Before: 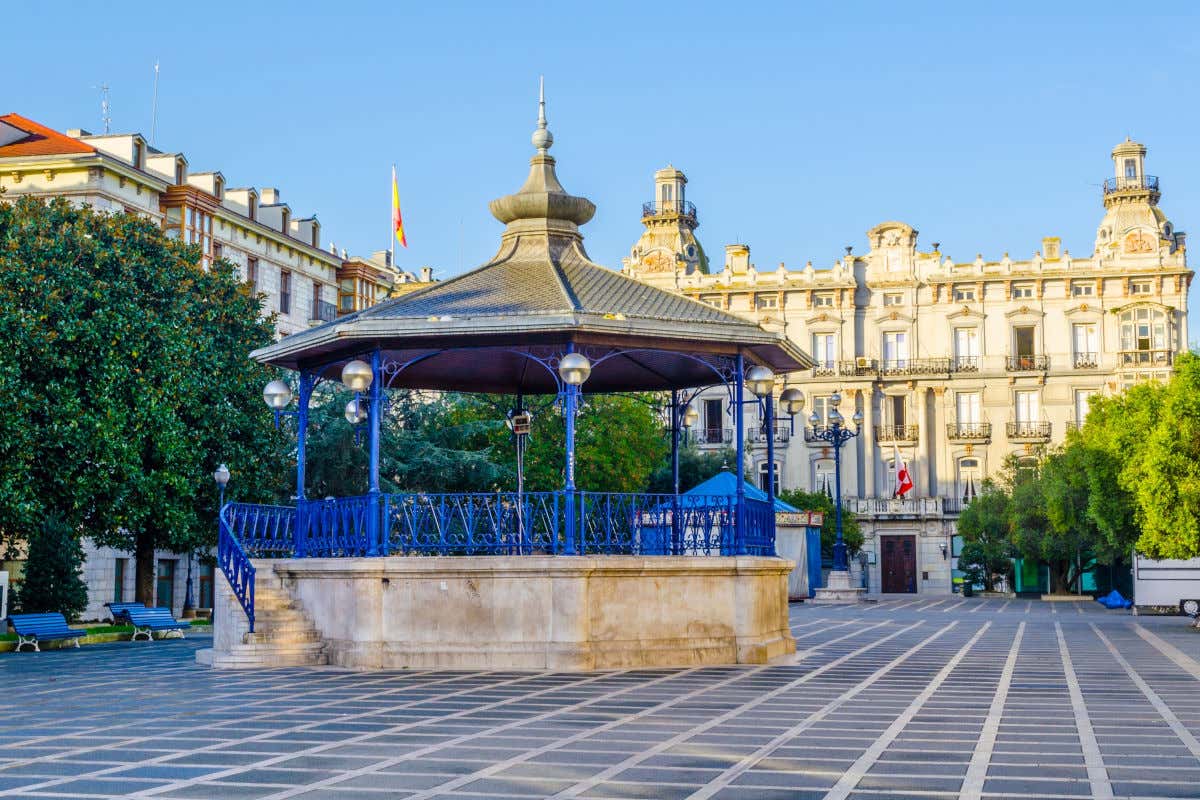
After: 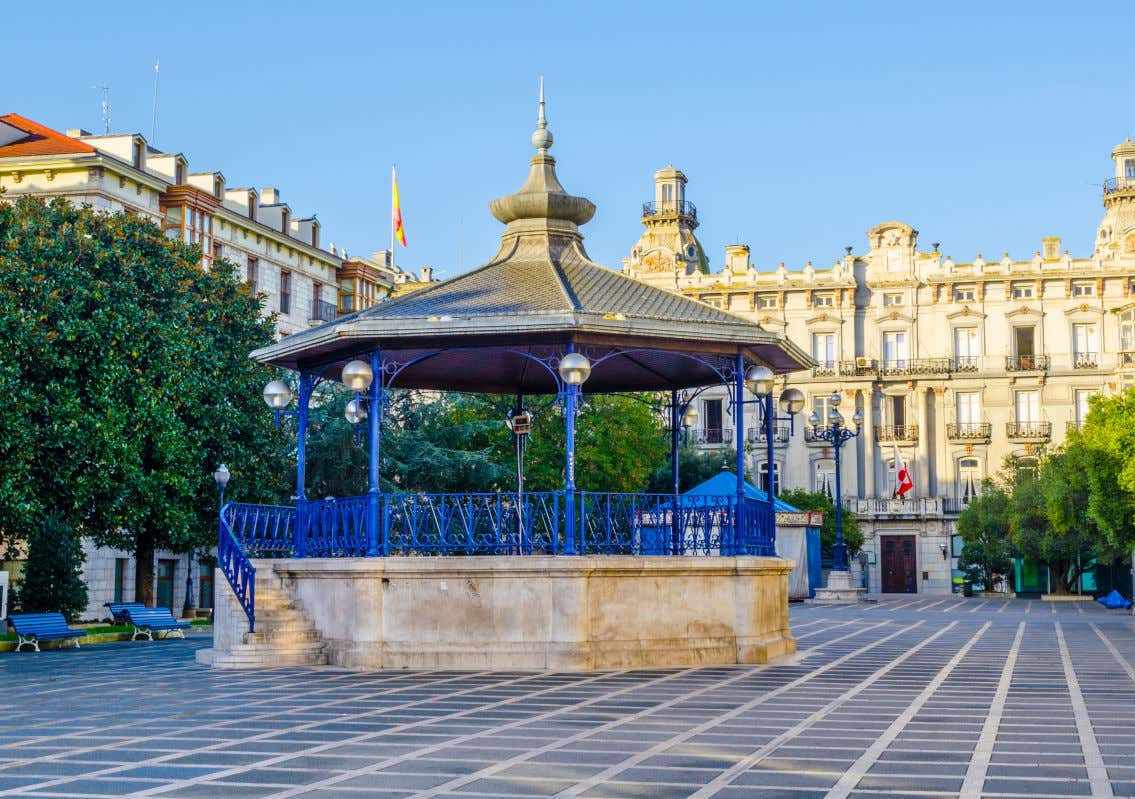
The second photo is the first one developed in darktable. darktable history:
crop and rotate: left 0%, right 5.356%
